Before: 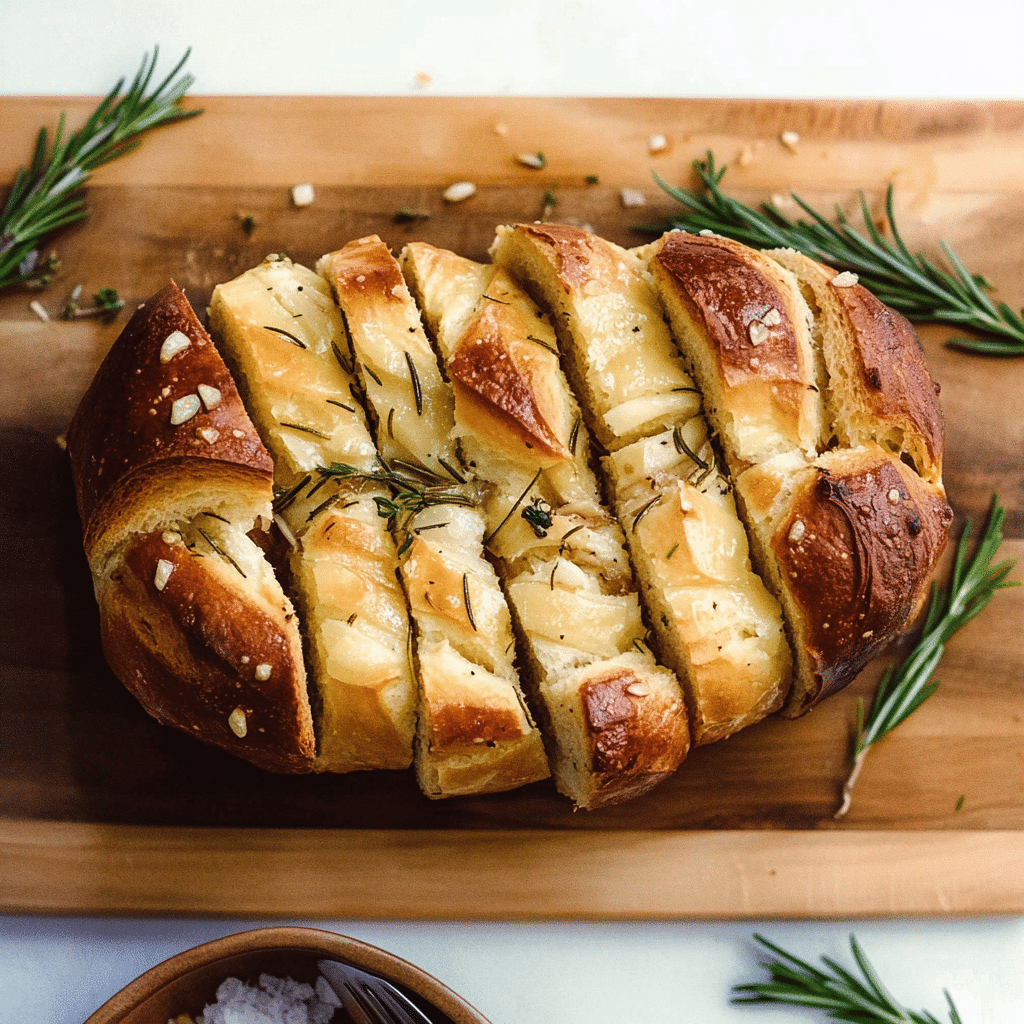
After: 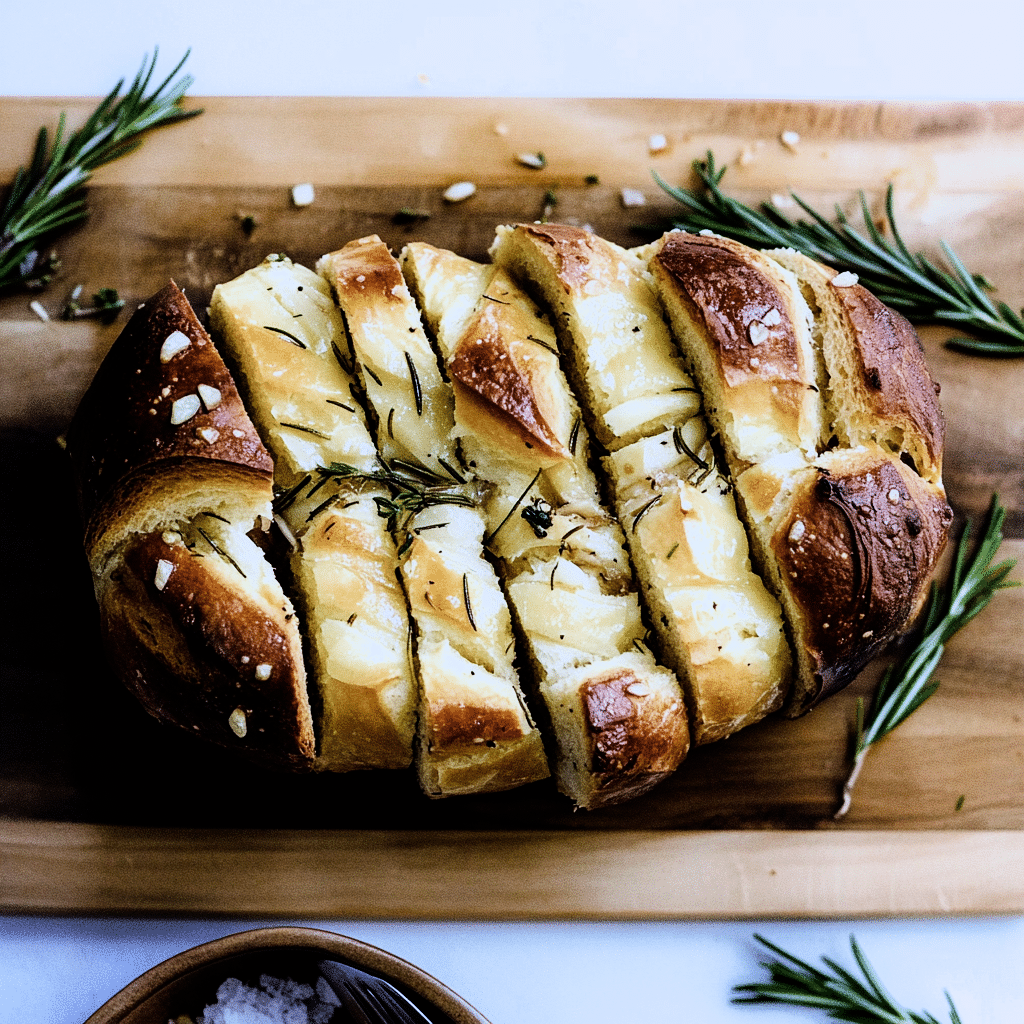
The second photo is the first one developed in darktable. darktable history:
filmic rgb: black relative exposure -5.42 EV, white relative exposure 2.85 EV, dynamic range scaling -37.73%, hardness 4, contrast 1.605, highlights saturation mix -0.93%
white balance: red 0.871, blue 1.249
